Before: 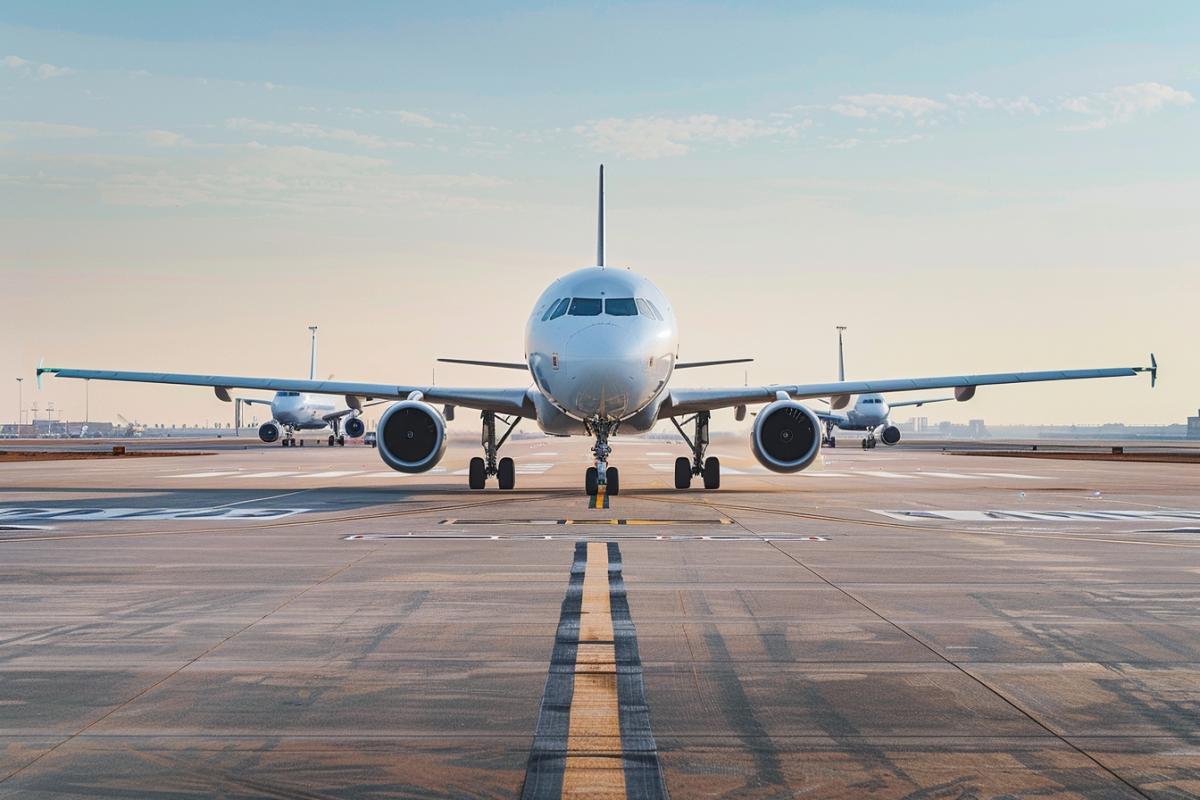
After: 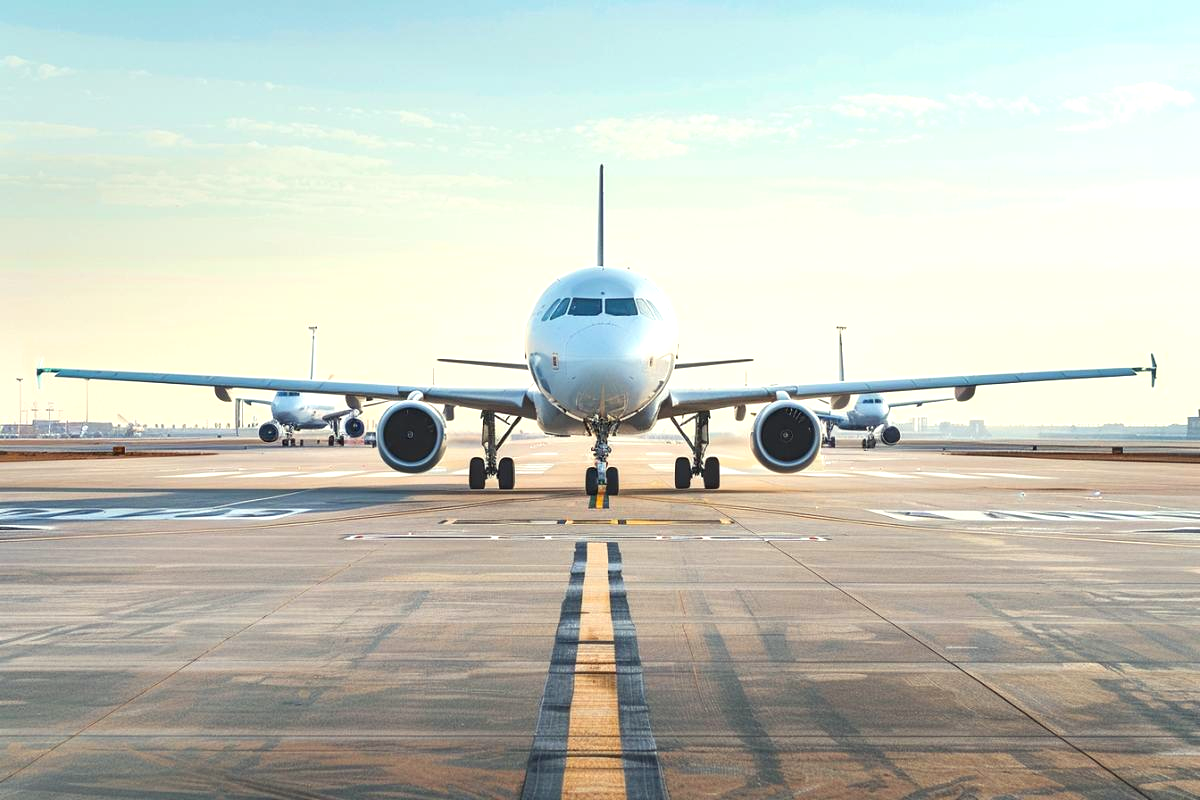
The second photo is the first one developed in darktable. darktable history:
exposure: exposure 0.669 EV, compensate highlight preservation false
color correction: highlights a* -4.28, highlights b* 6.53
